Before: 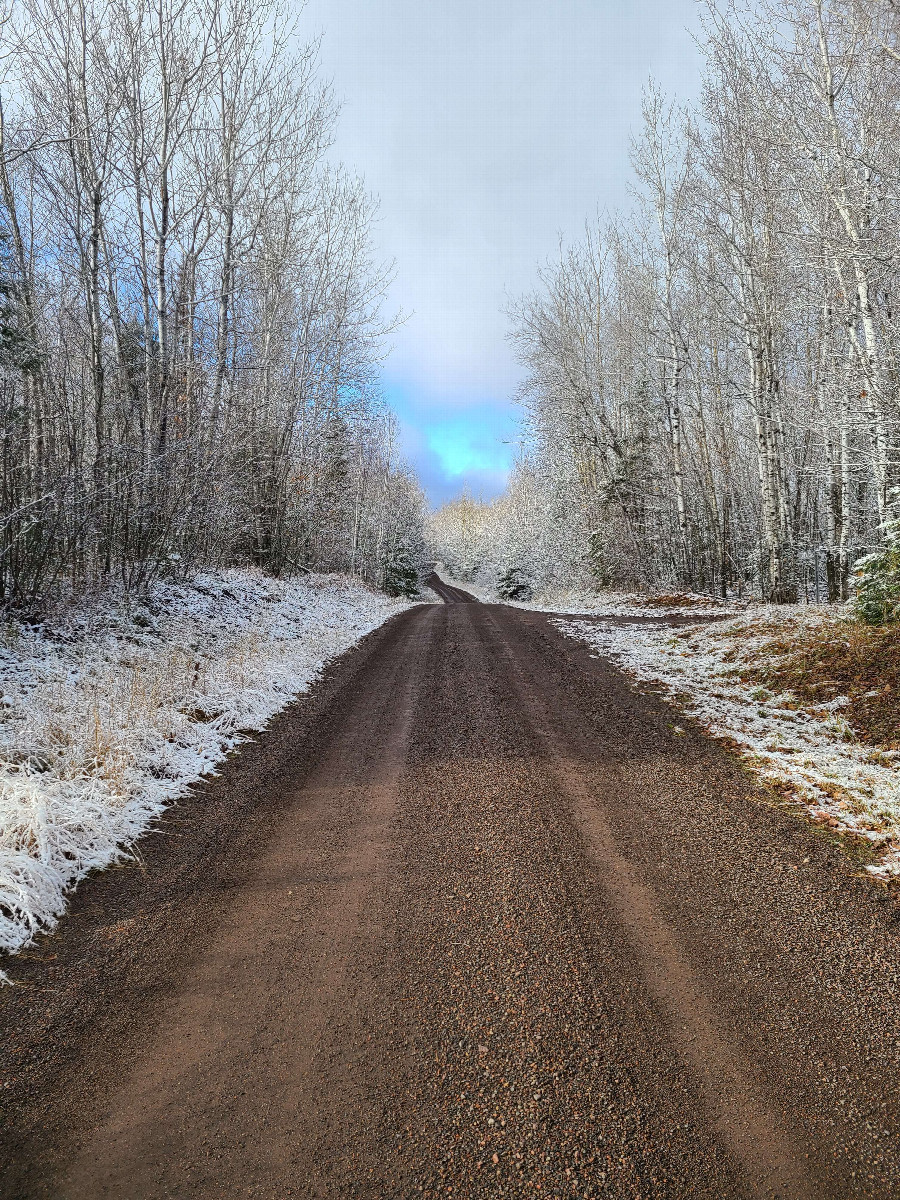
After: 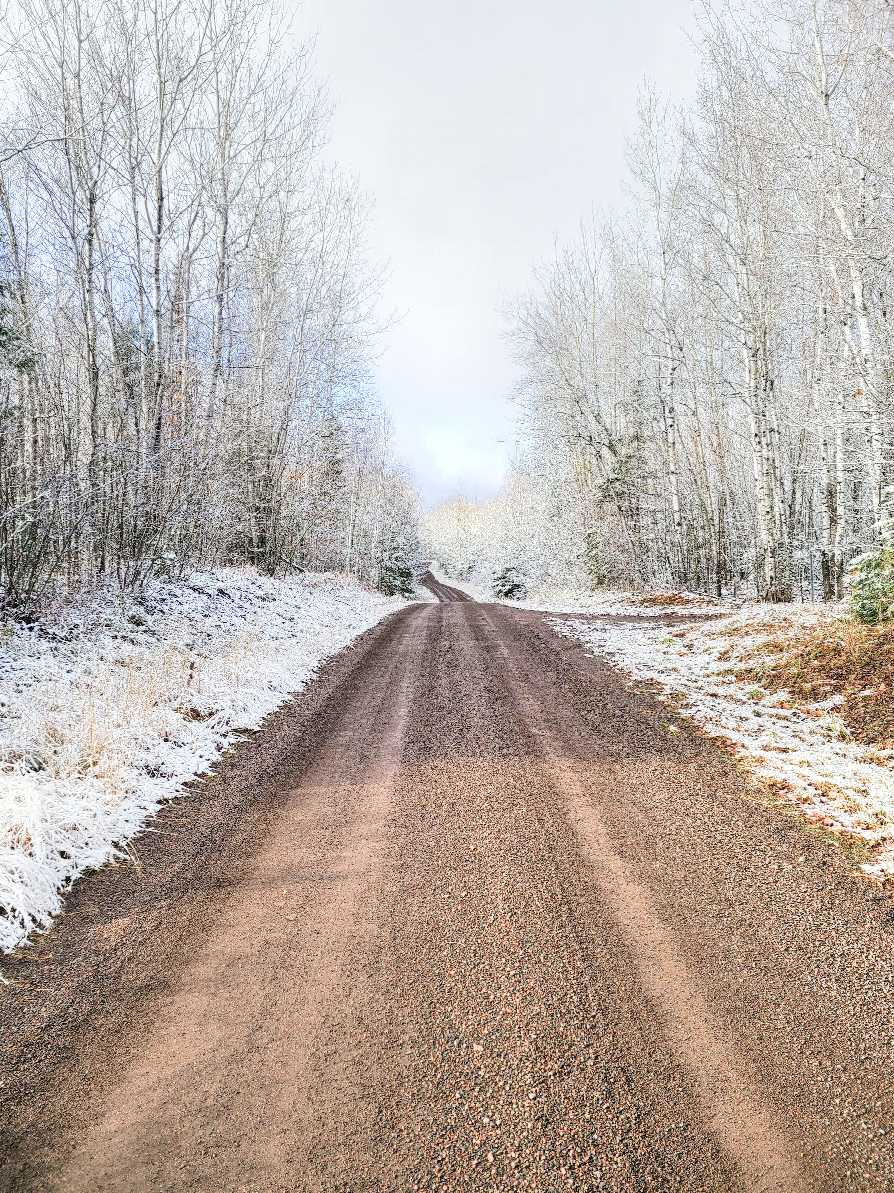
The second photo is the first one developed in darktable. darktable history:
crop and rotate: left 0.595%, top 0.16%, bottom 0.371%
local contrast: highlights 104%, shadows 102%, detail 200%, midtone range 0.2
filmic rgb: black relative exposure -7.13 EV, white relative exposure 5.36 EV, hardness 3.02, color science v5 (2021), contrast in shadows safe, contrast in highlights safe
exposure: black level correction 0, exposure 1.967 EV, compensate highlight preservation false
